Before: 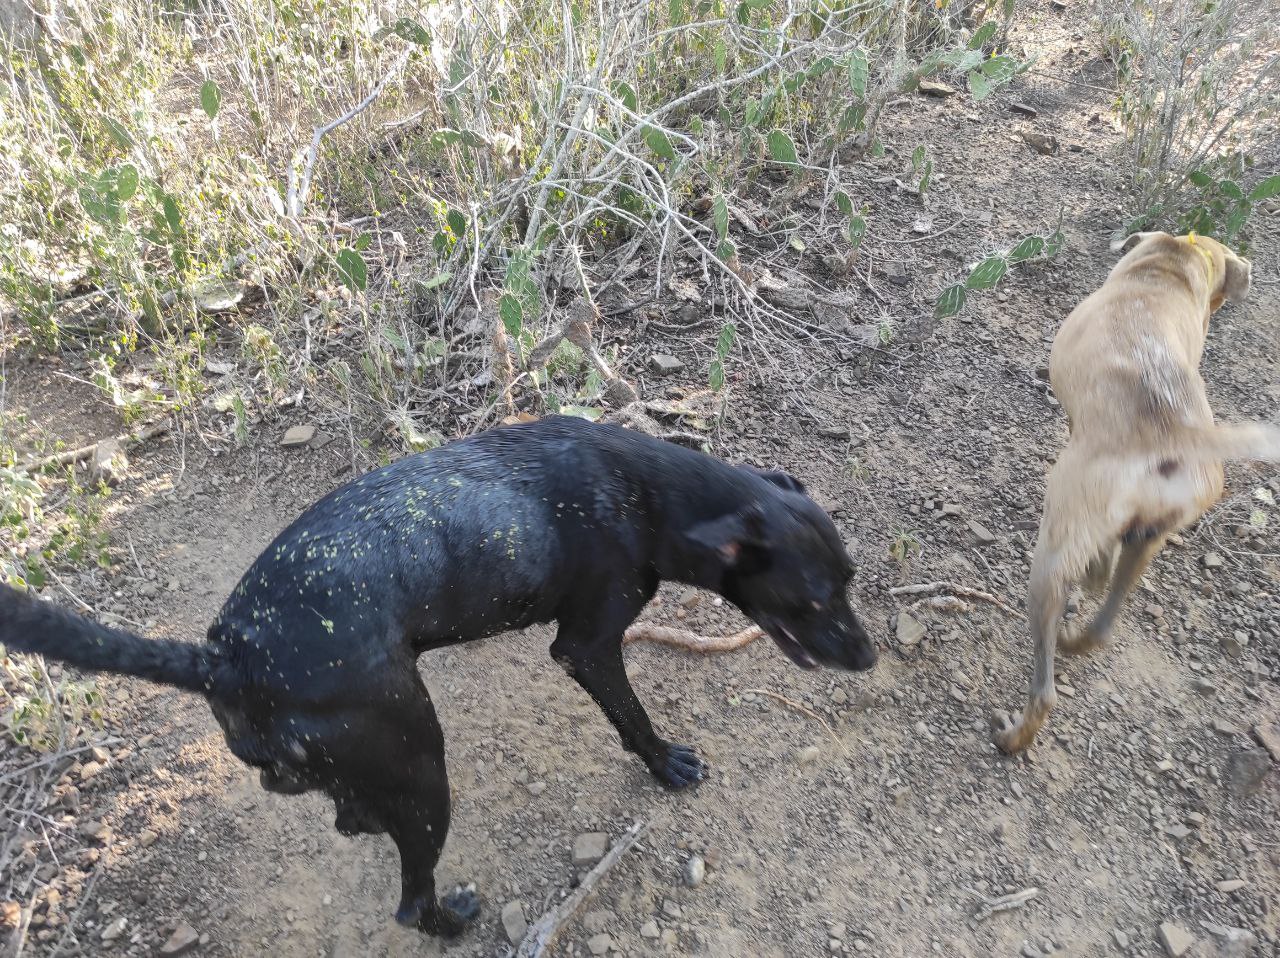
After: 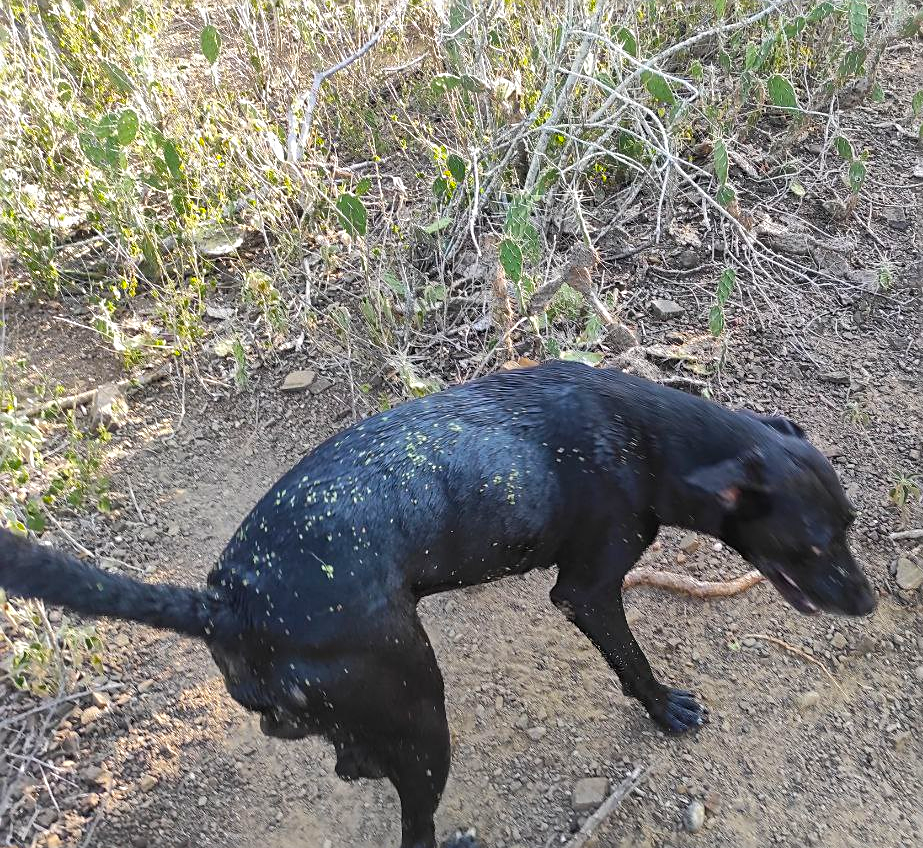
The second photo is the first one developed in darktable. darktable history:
sharpen: on, module defaults
color balance rgb: power › hue 170.74°, linear chroma grading › global chroma 15.548%, perceptual saturation grading › global saturation 19.927%
crop: top 5.775%, right 27.862%, bottom 5.704%
